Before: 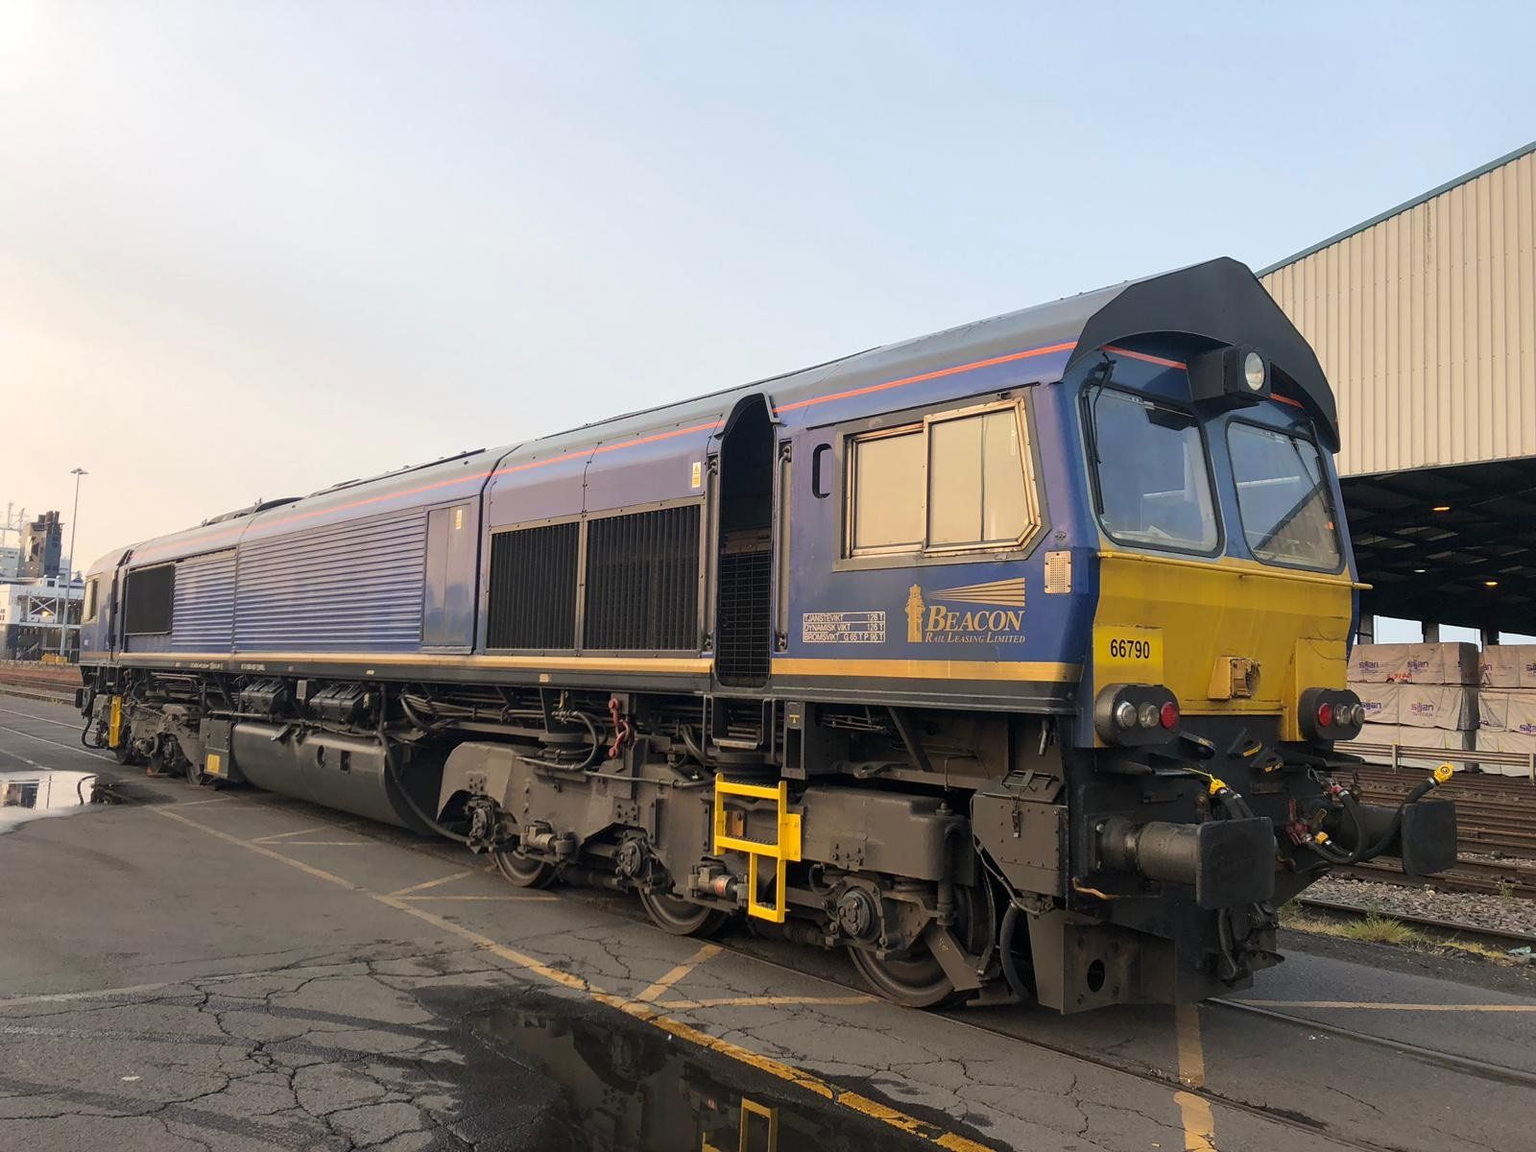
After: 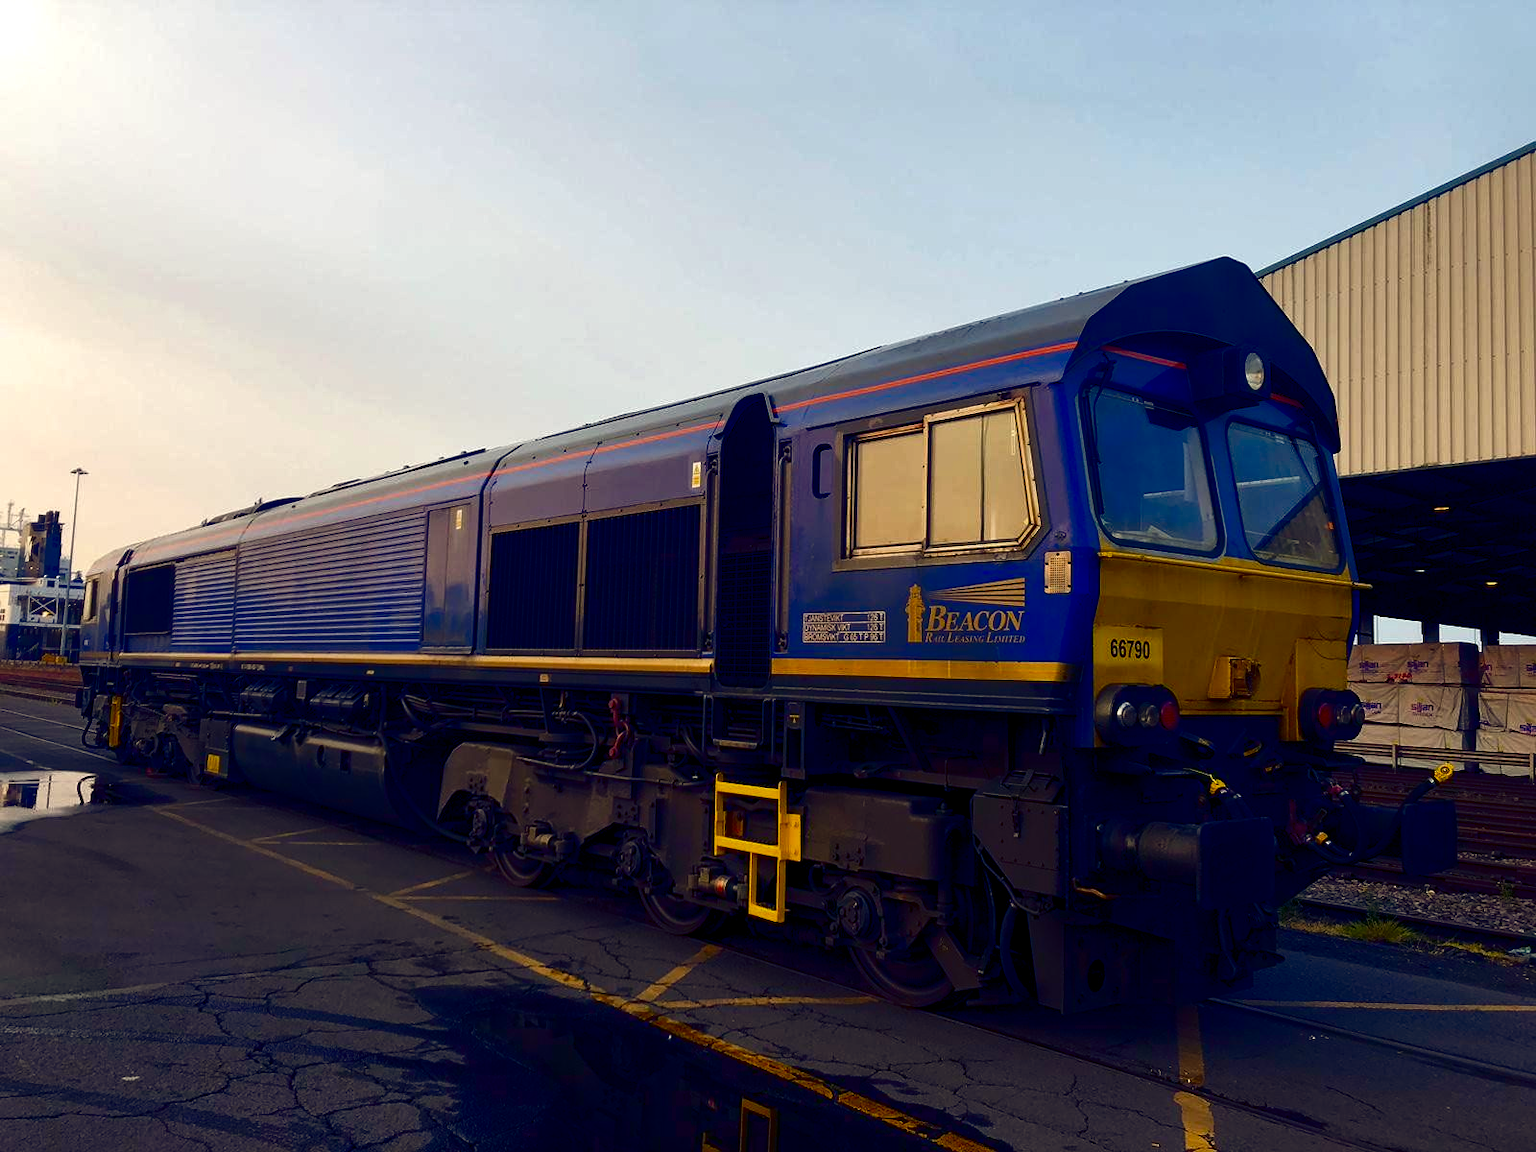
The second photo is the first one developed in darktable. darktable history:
color balance rgb: shadows lift › luminance -28.76%, shadows lift › chroma 15%, shadows lift › hue 270°, power › chroma 1%, power › hue 255°, highlights gain › luminance 7.14%, highlights gain › chroma 2%, highlights gain › hue 90°, global offset › luminance -0.29%, global offset › hue 260°, perceptual saturation grading › global saturation 20%, perceptual saturation grading › highlights -13.92%, perceptual saturation grading › shadows 50%
contrast brightness saturation: contrast 0.09, brightness -0.59, saturation 0.17
